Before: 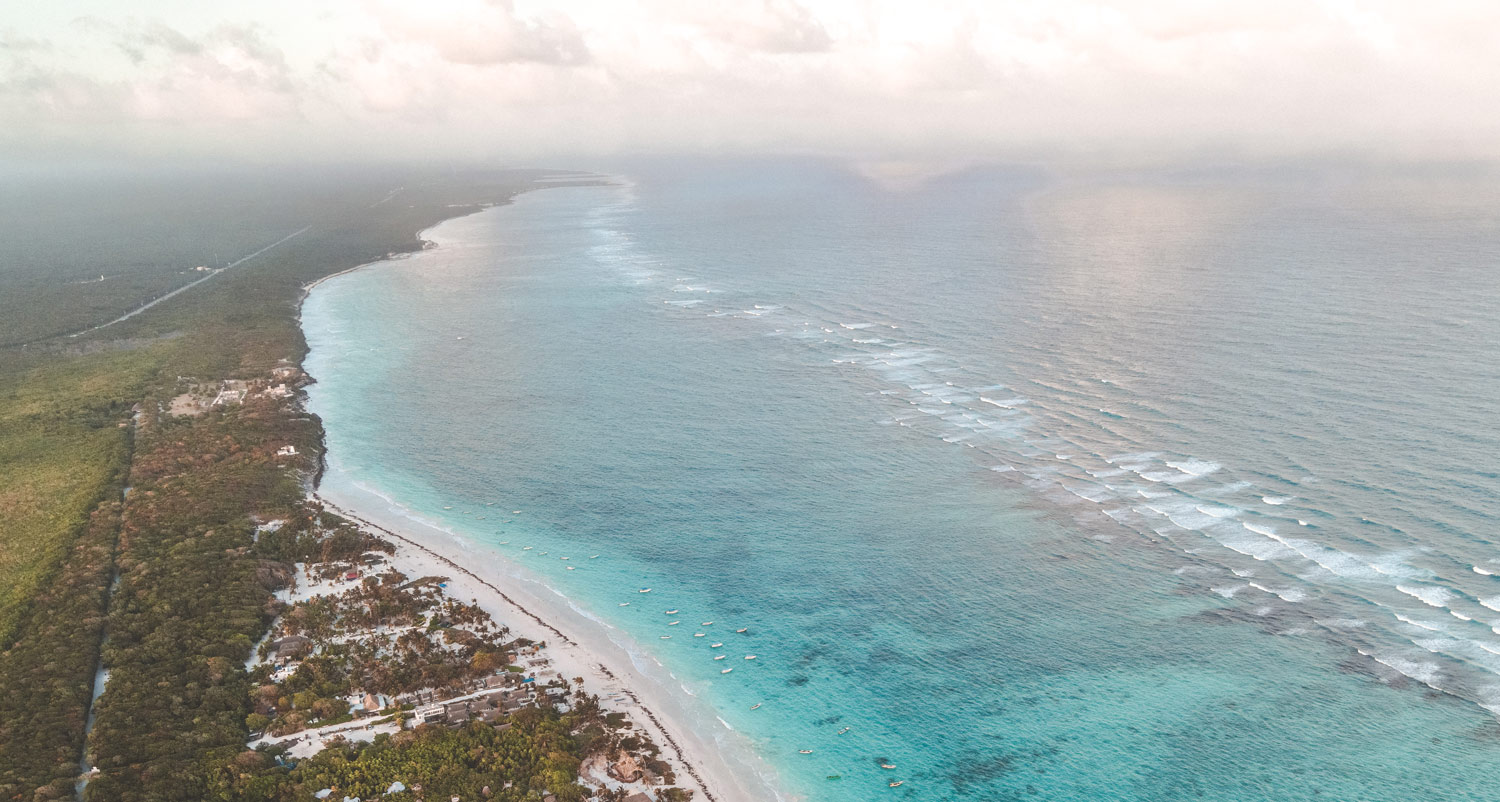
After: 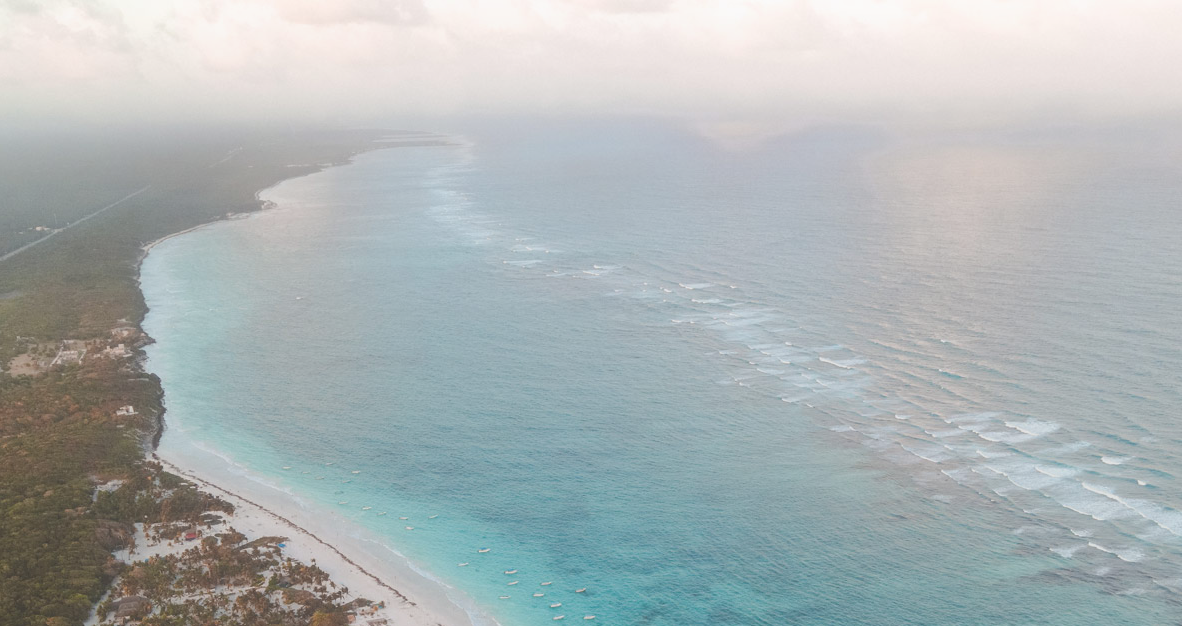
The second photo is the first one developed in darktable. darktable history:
crop and rotate: left 10.77%, top 5.1%, right 10.41%, bottom 16.76%
contrast equalizer: octaves 7, y [[0.6 ×6], [0.55 ×6], [0 ×6], [0 ×6], [0 ×6]], mix -1
